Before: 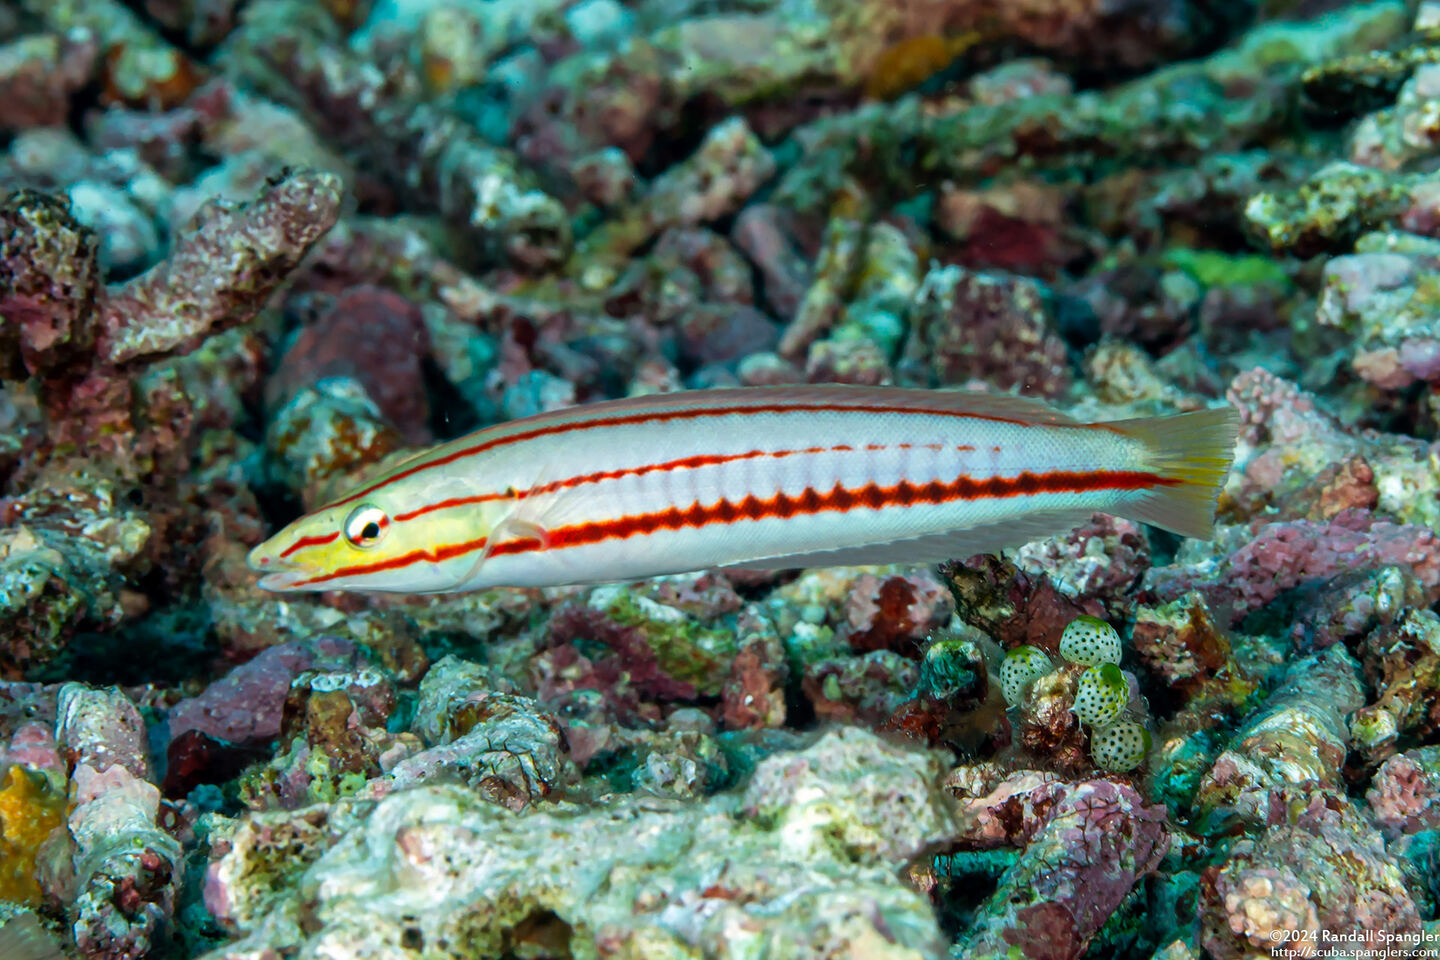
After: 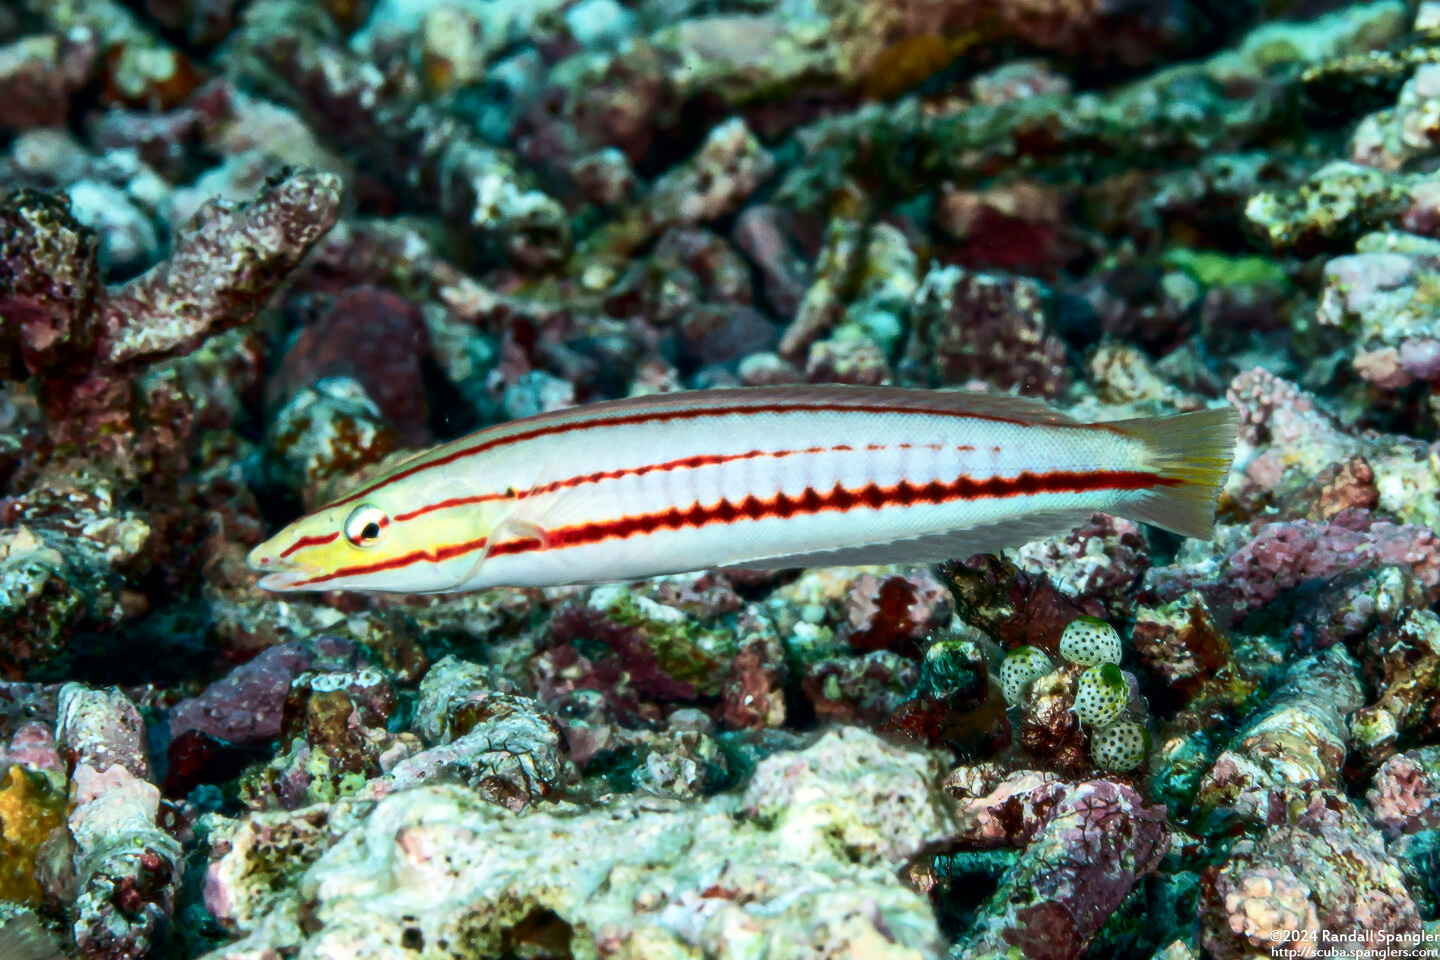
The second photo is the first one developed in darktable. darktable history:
soften: size 10%, saturation 50%, brightness 0.2 EV, mix 10%
contrast brightness saturation: contrast 0.28
